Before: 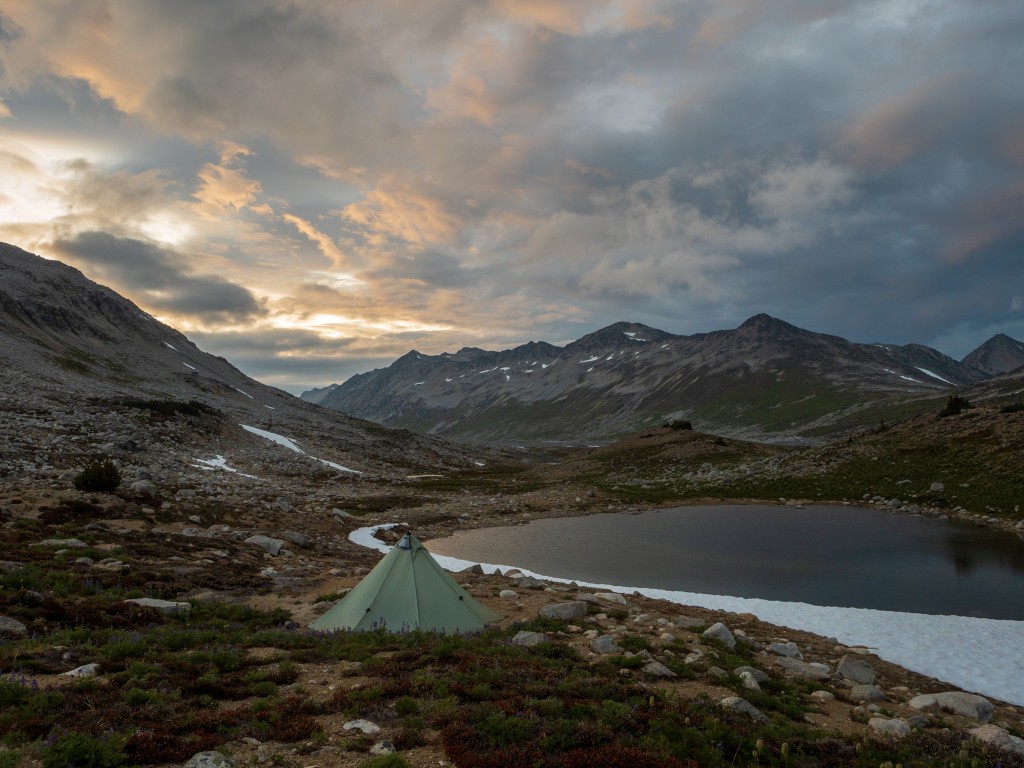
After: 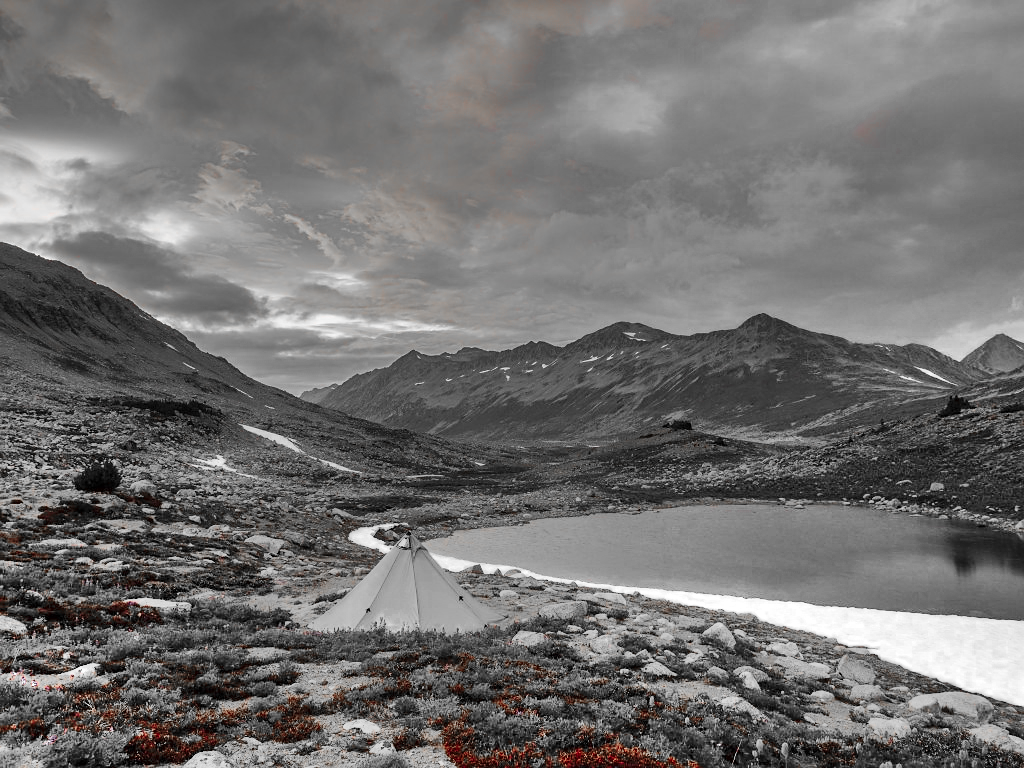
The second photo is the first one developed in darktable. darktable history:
sharpen: radius 1
color zones: curves: ch0 [(0, 0.352) (0.143, 0.407) (0.286, 0.386) (0.429, 0.431) (0.571, 0.829) (0.714, 0.853) (0.857, 0.833) (1, 0.352)]; ch1 [(0, 0.604) (0.072, 0.726) (0.096, 0.608) (0.205, 0.007) (0.571, -0.006) (0.839, -0.013) (0.857, -0.012) (1, 0.604)]
shadows and highlights: radius 123.98, shadows 100, white point adjustment -3, highlights -100, highlights color adjustment 89.84%, soften with gaussian
